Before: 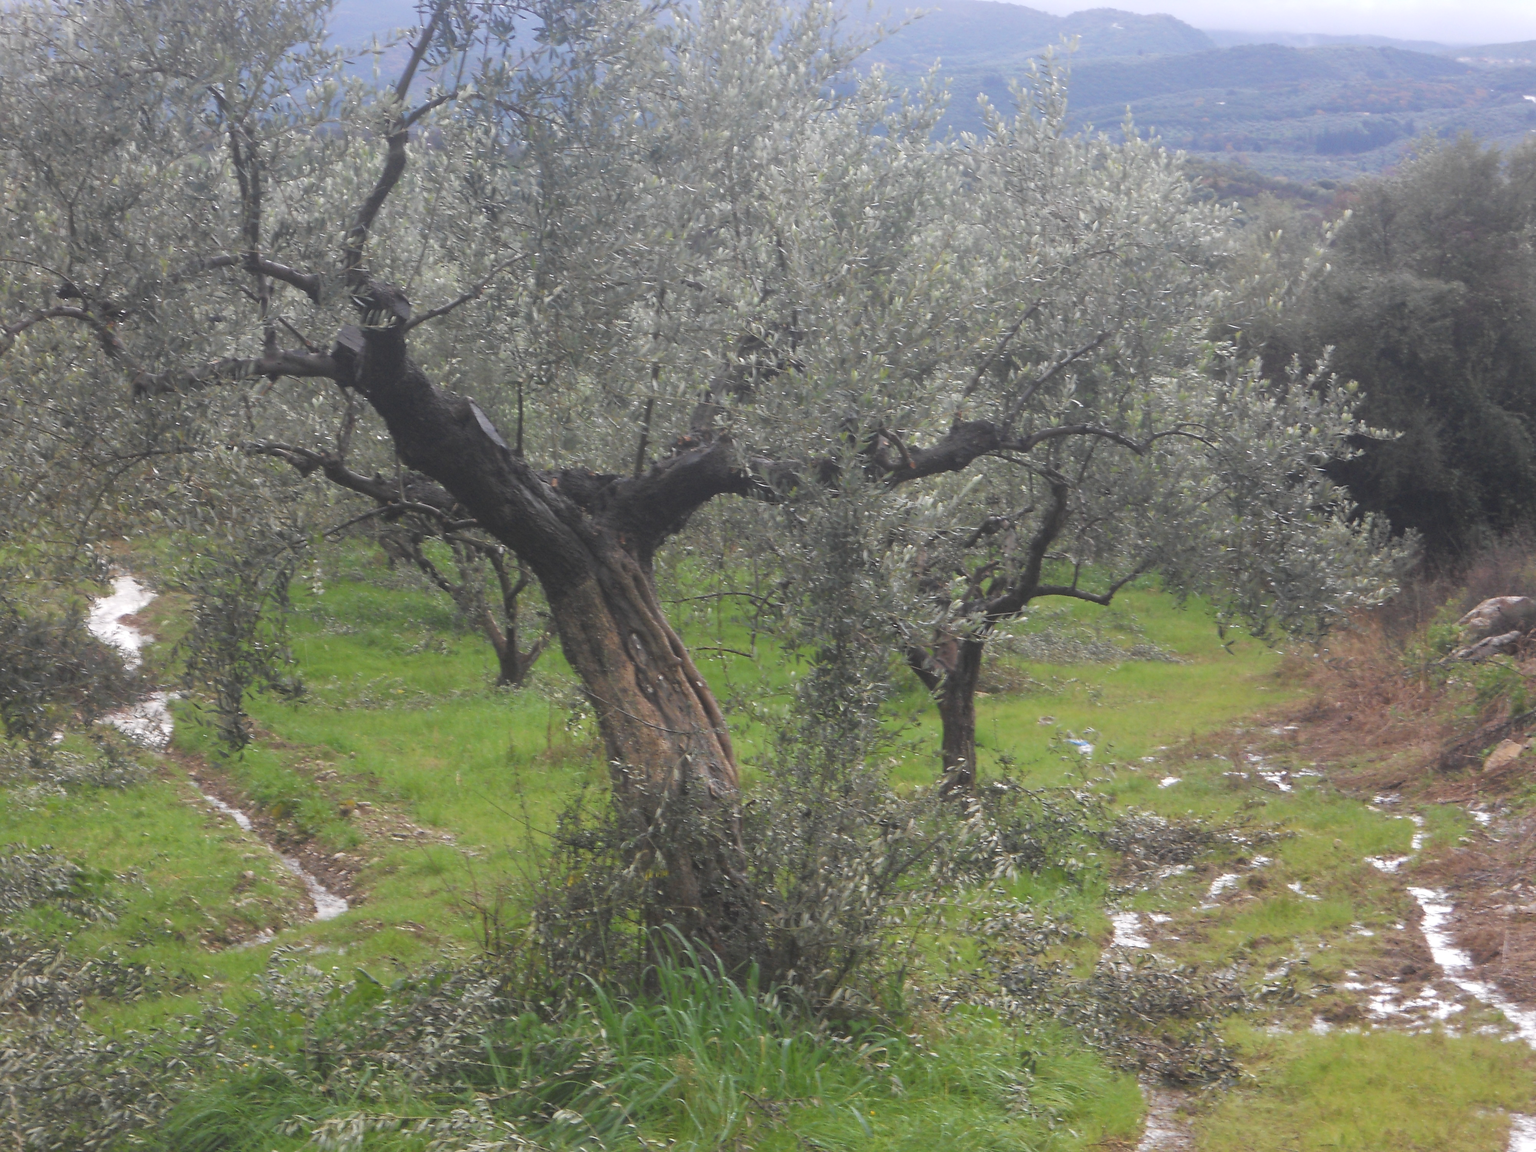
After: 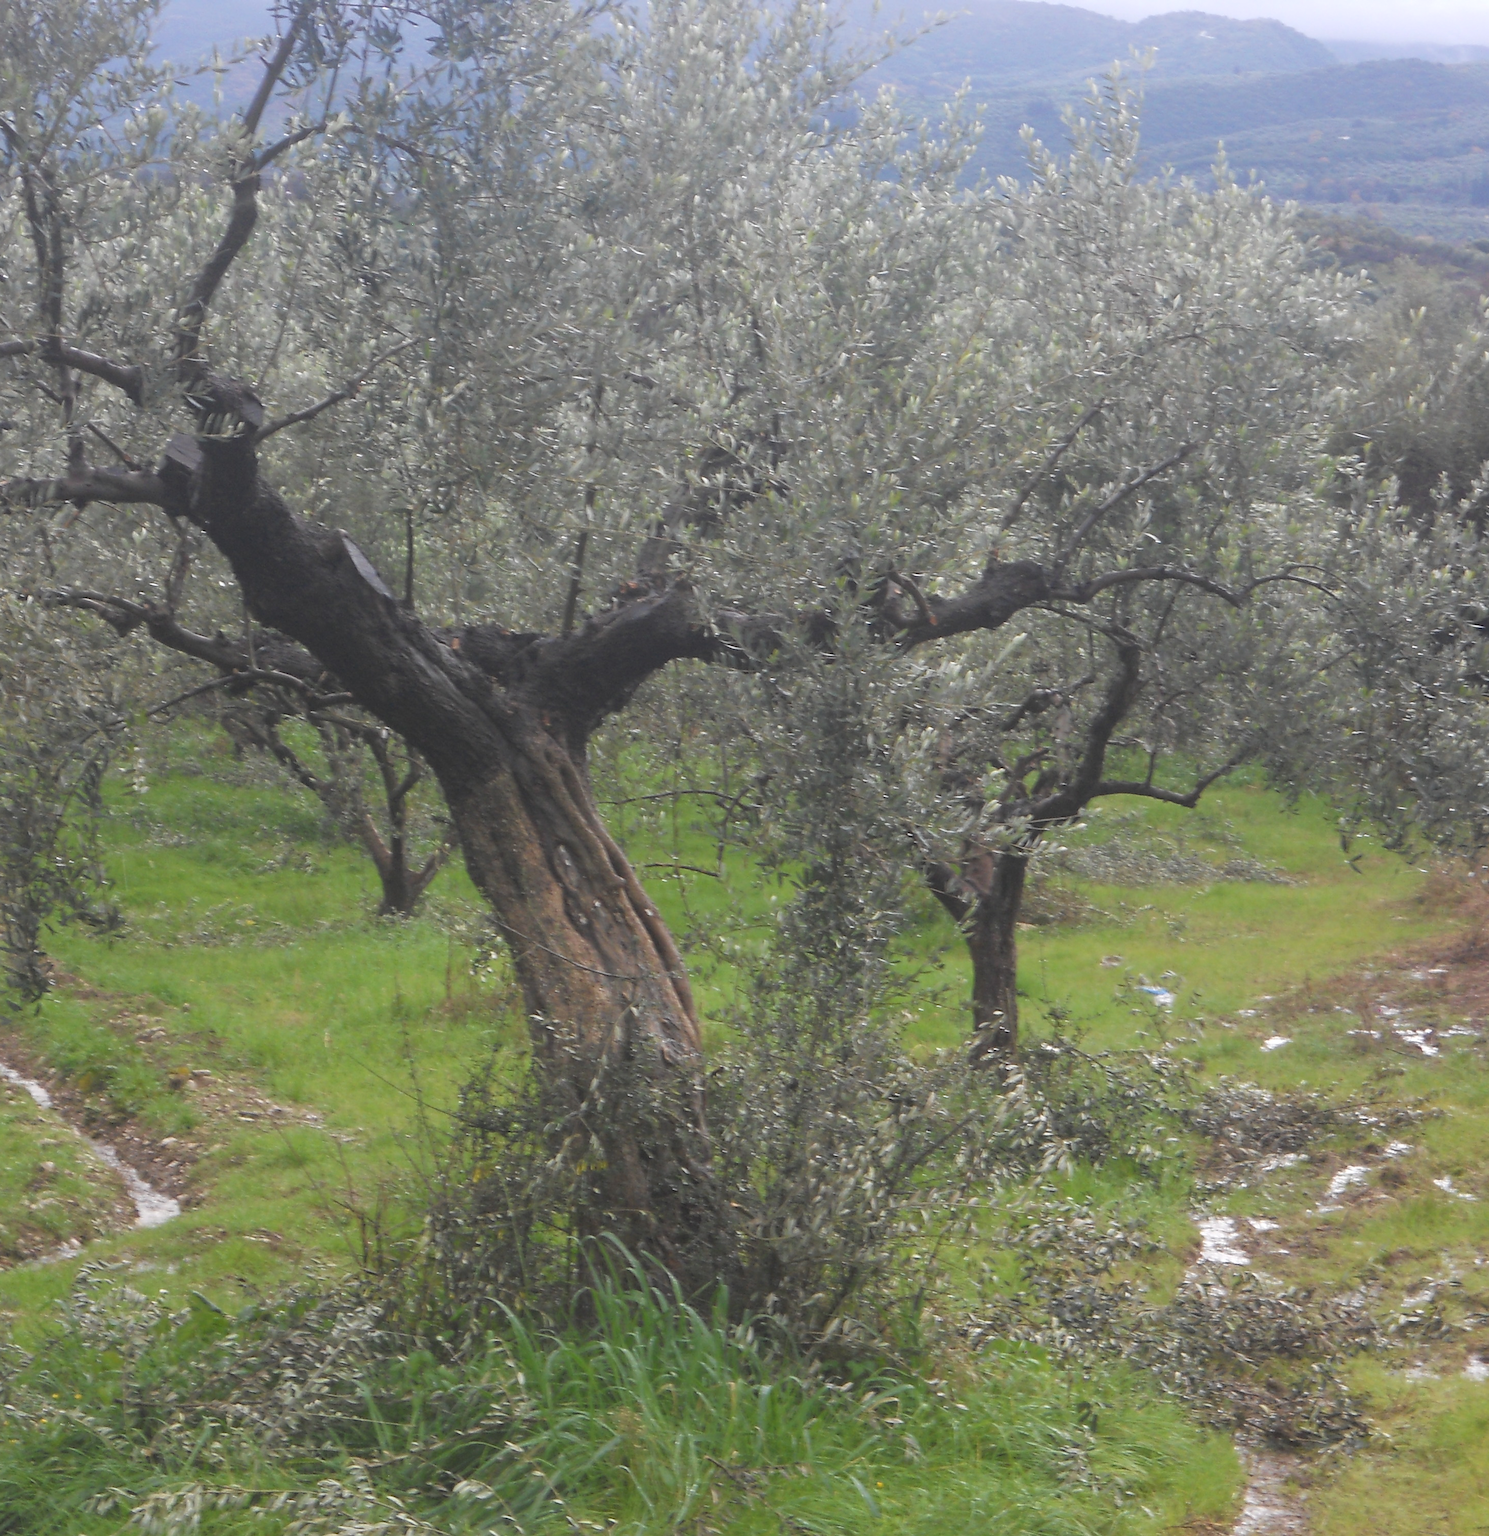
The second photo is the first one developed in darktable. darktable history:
crop: left 13.895%, right 13.394%
levels: mode automatic, levels [0.016, 0.5, 0.996]
